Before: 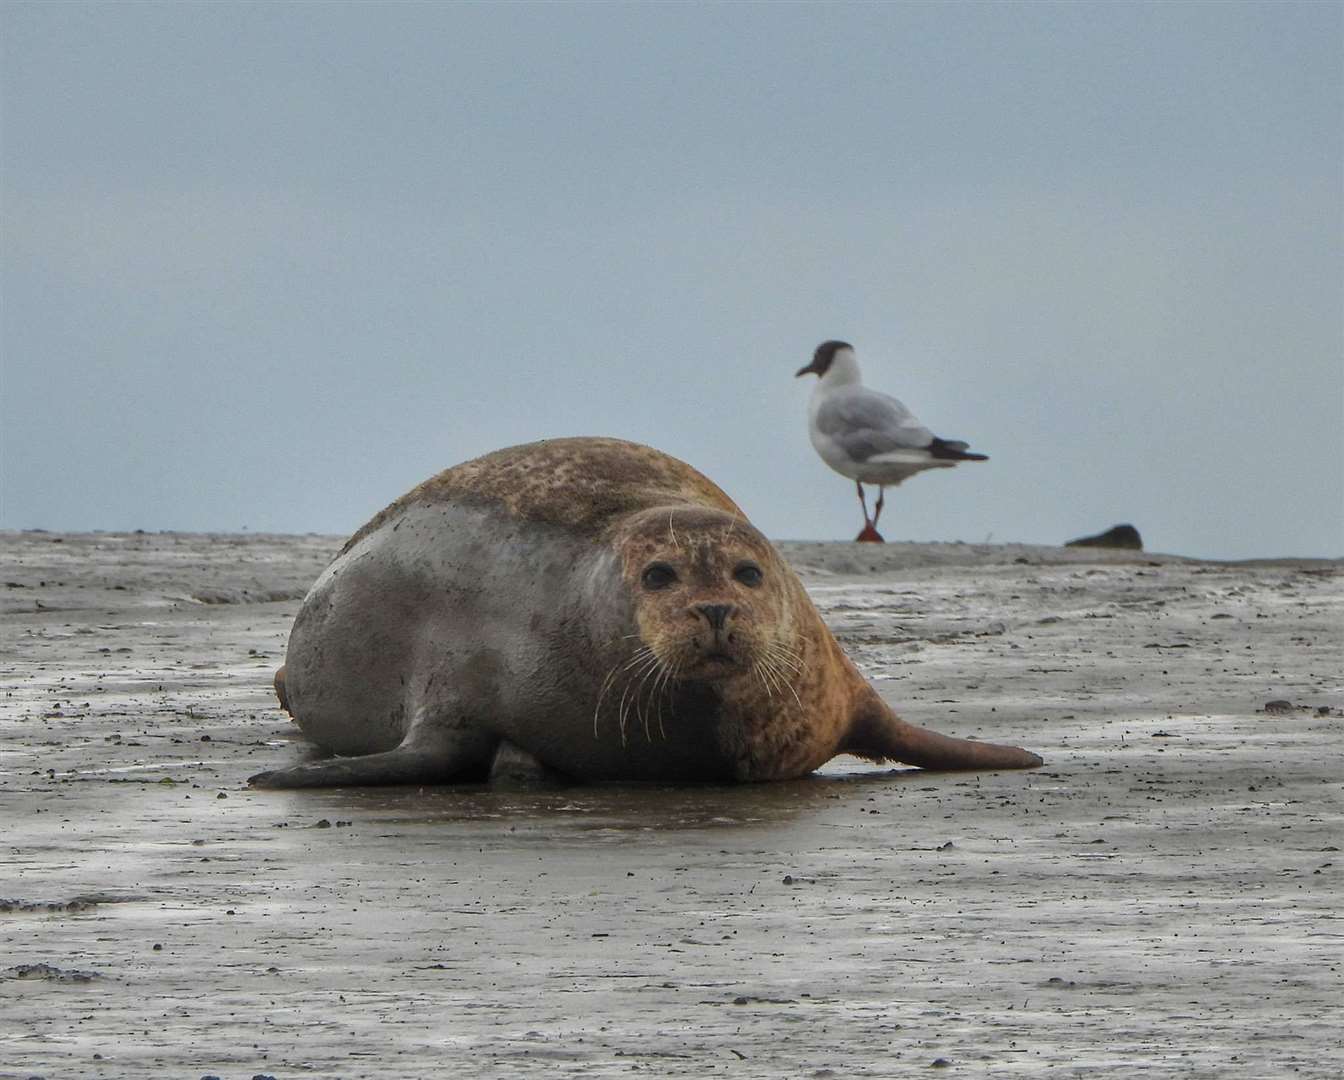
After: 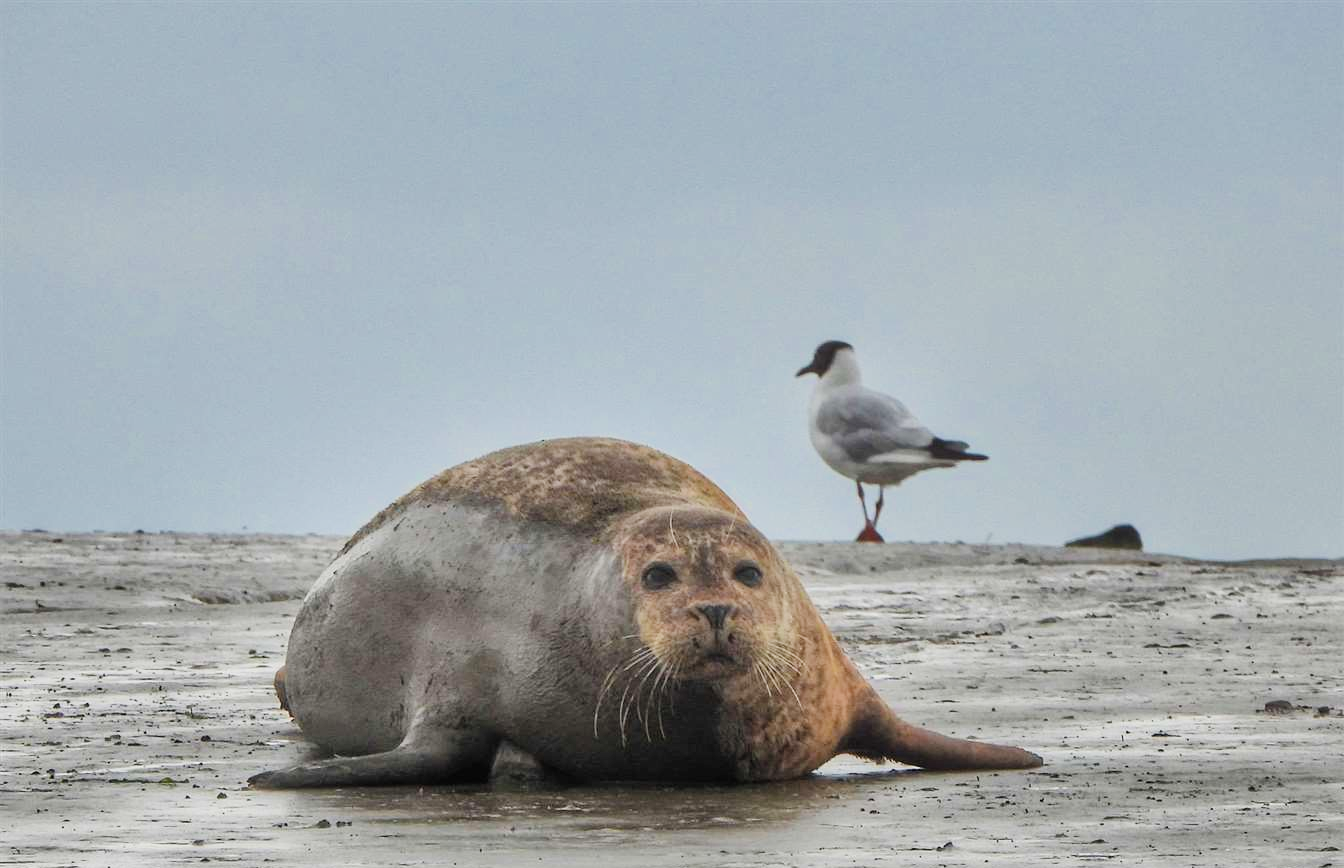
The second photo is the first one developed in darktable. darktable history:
crop: bottom 19.564%
filmic rgb: black relative exposure -7.79 EV, white relative exposure 4.34 EV, hardness 3.89
exposure: black level correction -0.002, exposure 1.115 EV, compensate highlight preservation false
shadows and highlights: soften with gaussian
